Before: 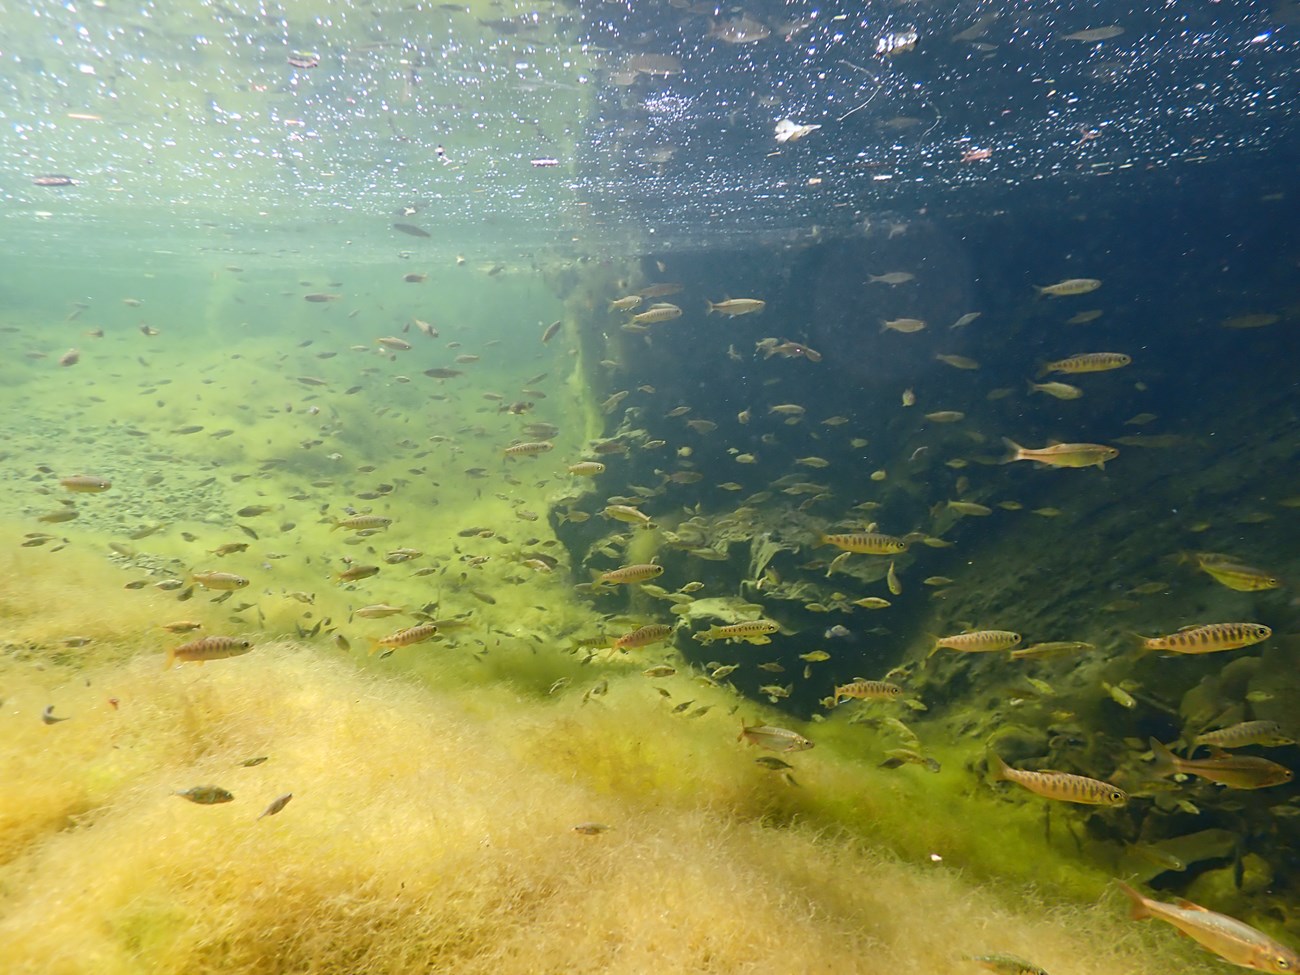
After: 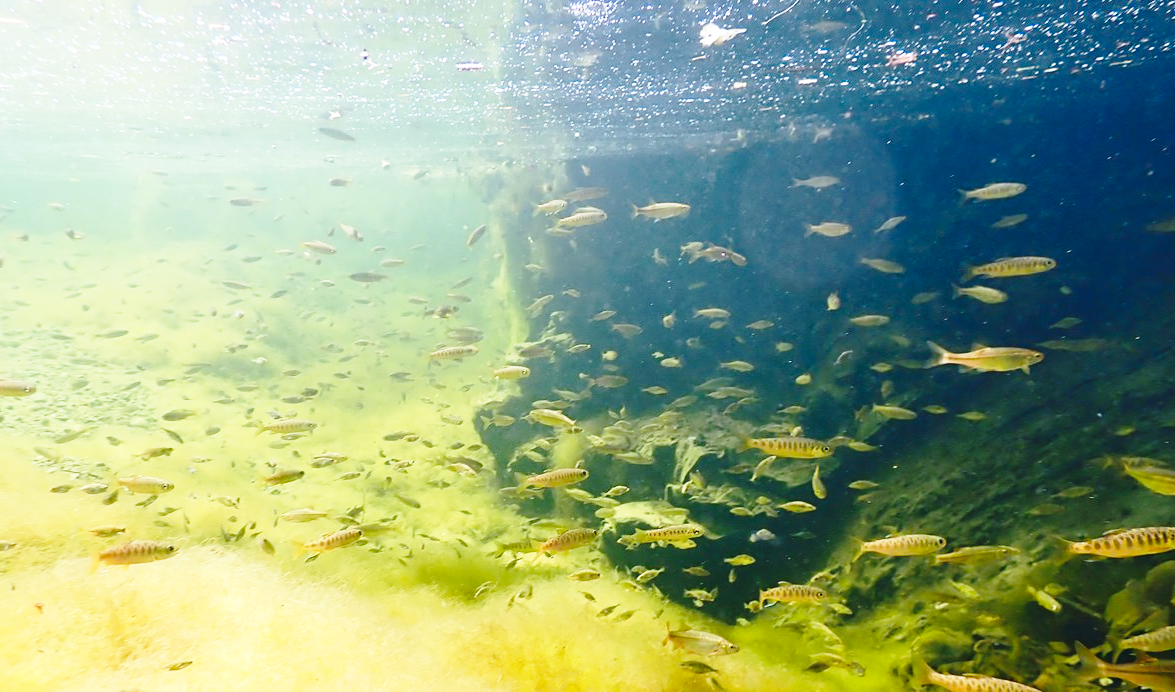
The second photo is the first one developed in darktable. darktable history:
base curve: curves: ch0 [(0, 0) (0.028, 0.03) (0.105, 0.232) (0.387, 0.748) (0.754, 0.968) (1, 1)], preserve colors none
crop: left 5.826%, top 9.948%, right 3.768%, bottom 19.063%
